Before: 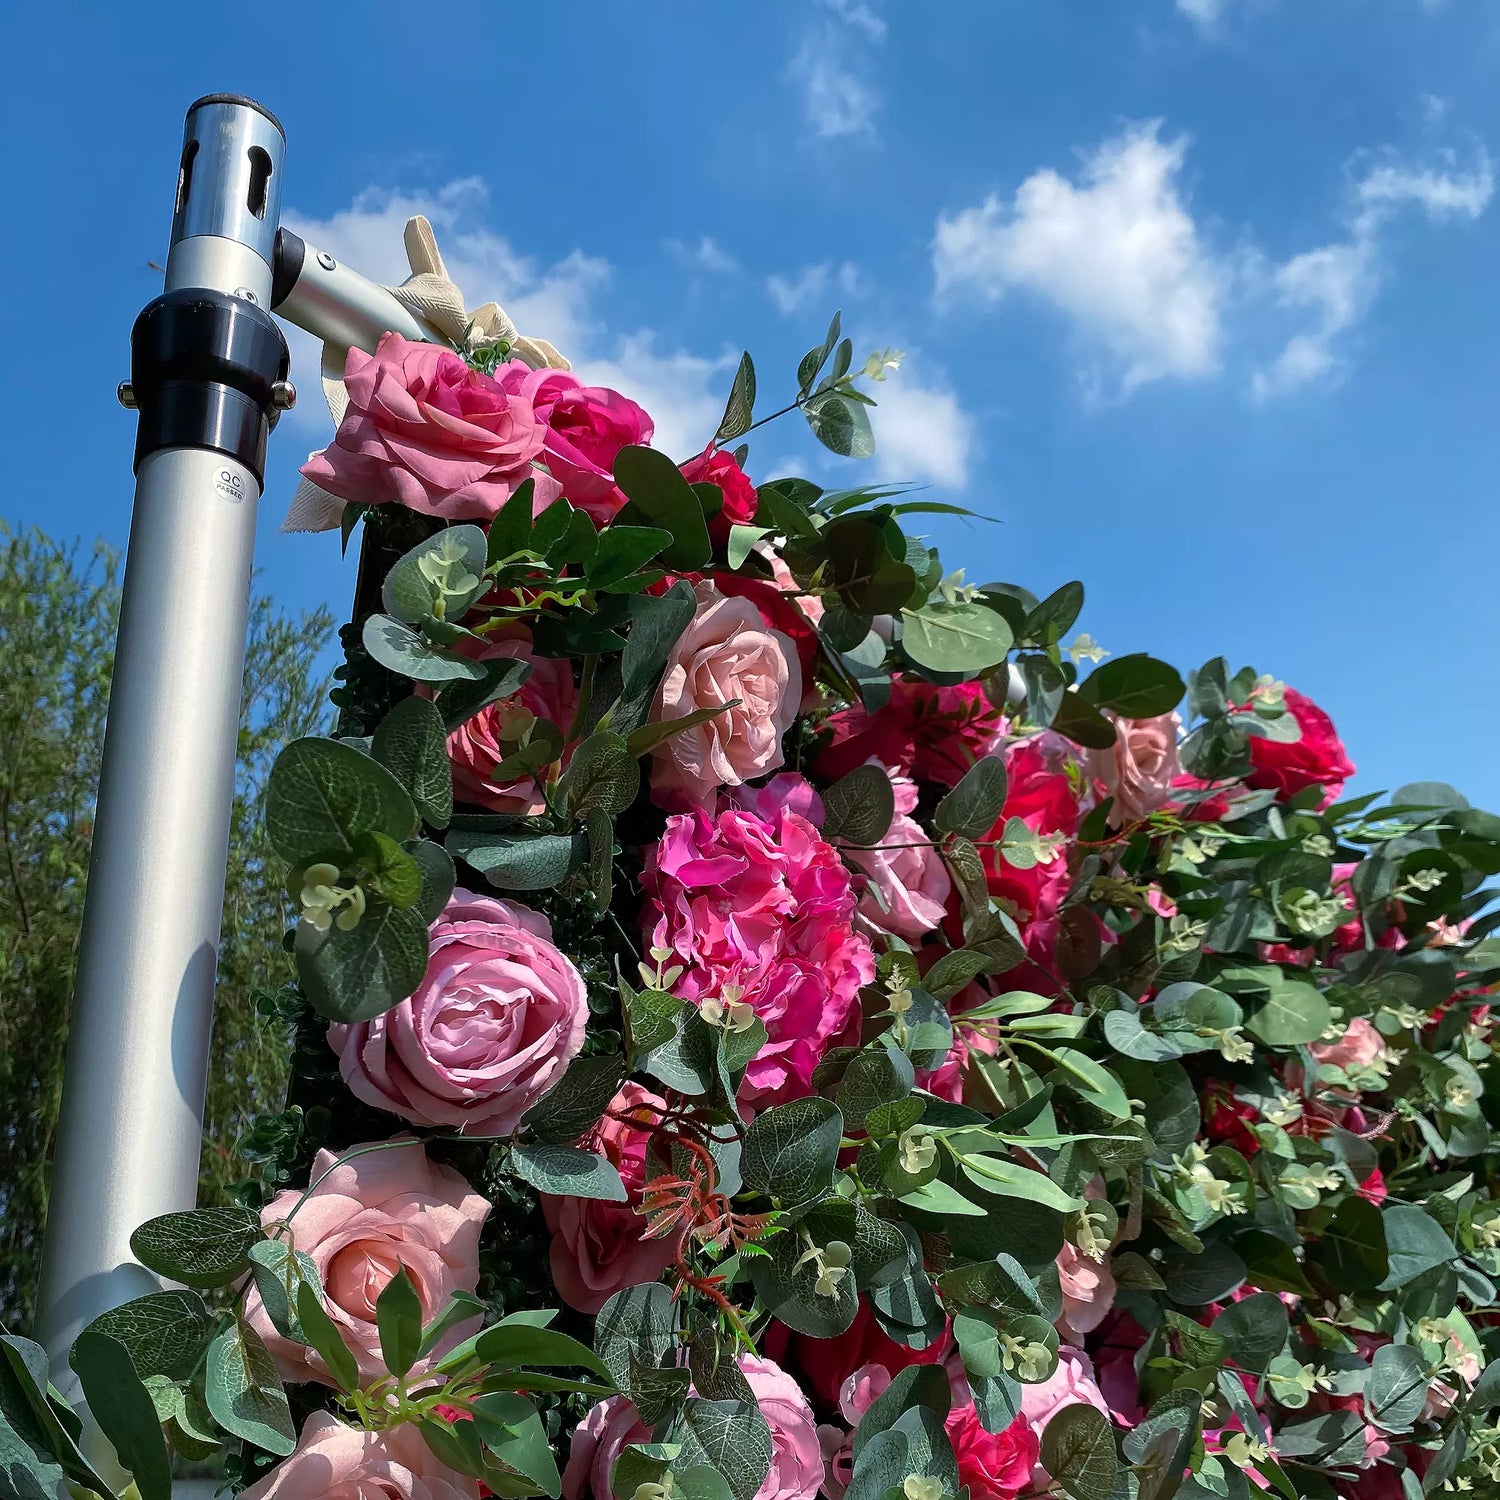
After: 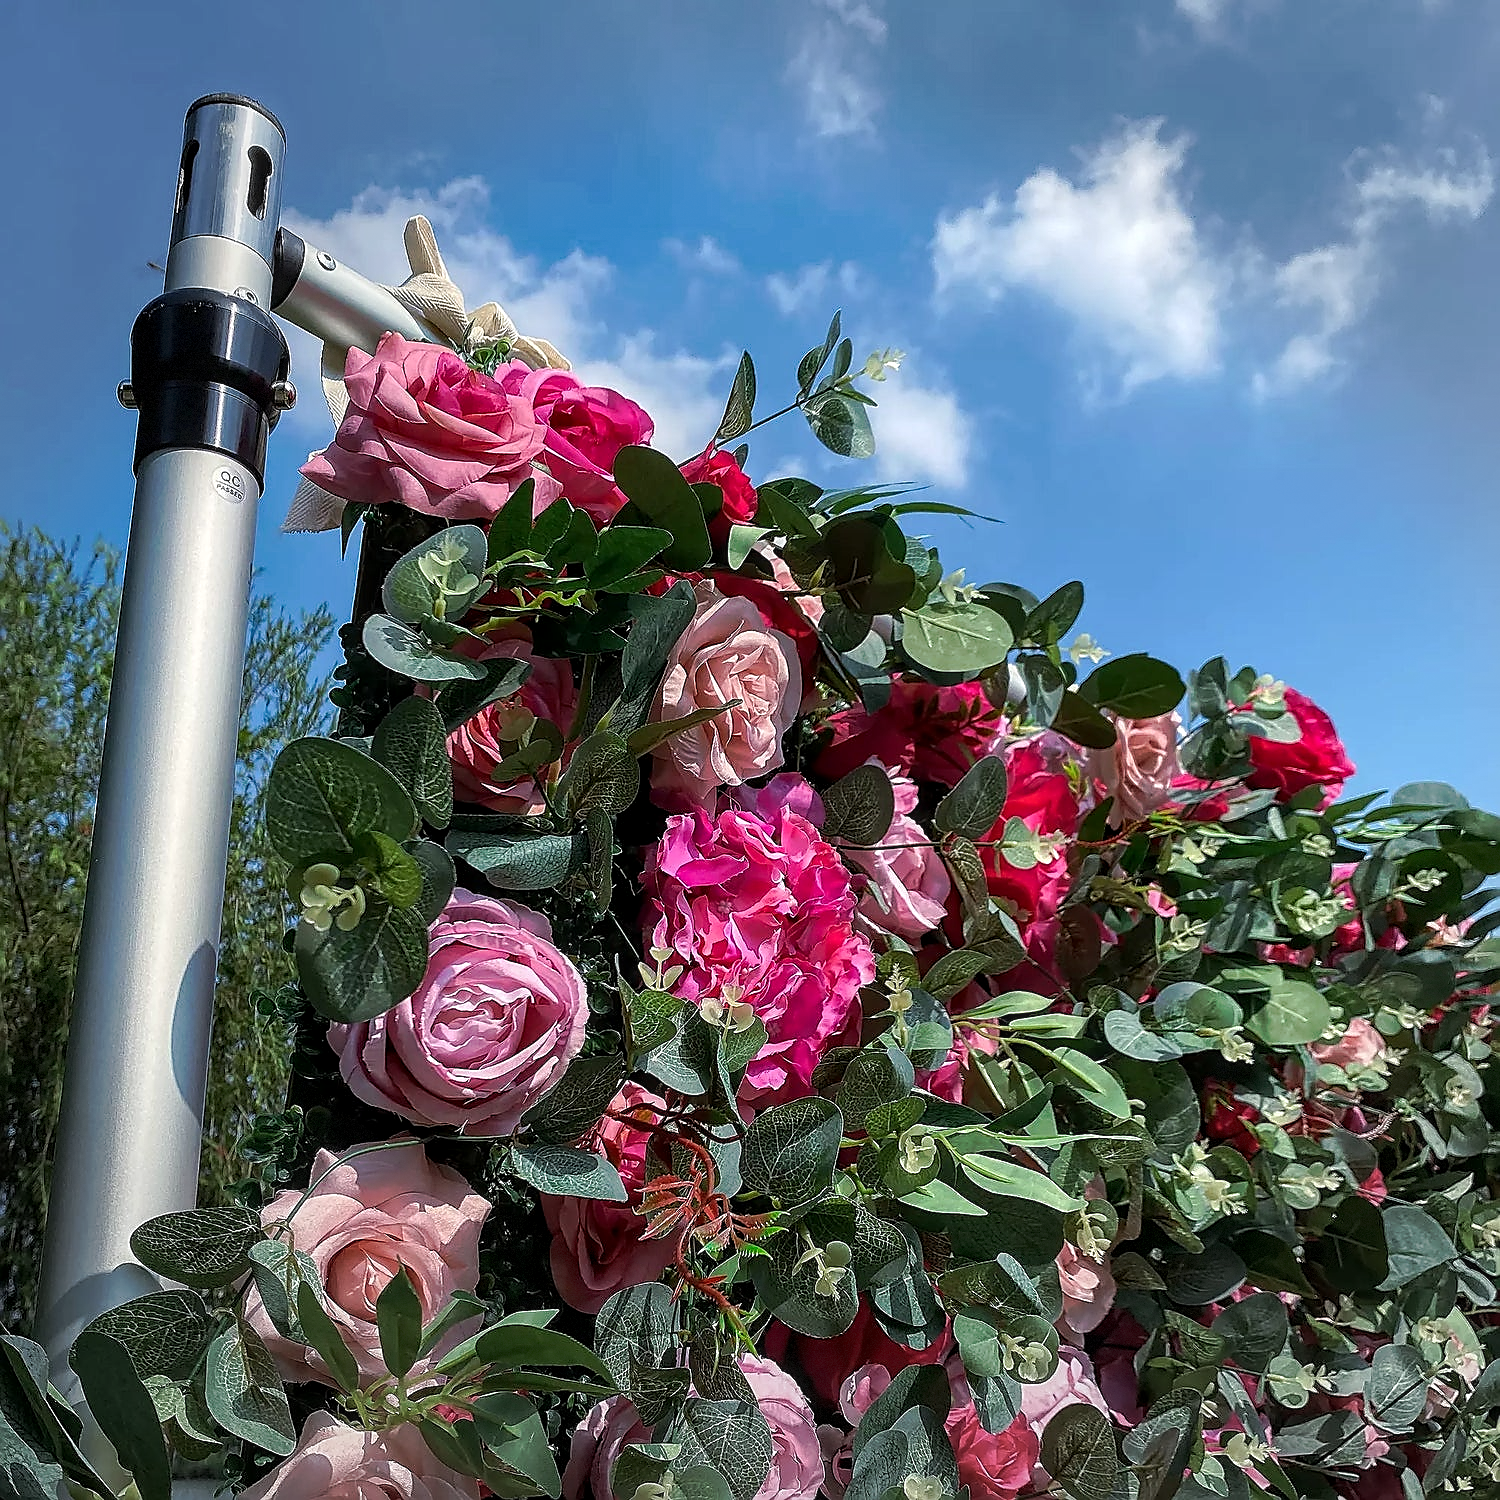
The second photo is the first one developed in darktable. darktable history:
sharpen: radius 1.4, amount 1.25, threshold 0.7
vignetting: fall-off start 91%, fall-off radius 39.39%, brightness -0.182, saturation -0.3, width/height ratio 1.219, shape 1.3, dithering 8-bit output, unbound false
local contrast: on, module defaults
tone curve: curves: ch0 [(0, 0) (0.003, 0.003) (0.011, 0.011) (0.025, 0.025) (0.044, 0.044) (0.069, 0.069) (0.1, 0.099) (0.136, 0.135) (0.177, 0.177) (0.224, 0.224) (0.277, 0.276) (0.335, 0.334) (0.399, 0.398) (0.468, 0.467) (0.543, 0.565) (0.623, 0.641) (0.709, 0.723) (0.801, 0.81) (0.898, 0.902) (1, 1)], preserve colors none
